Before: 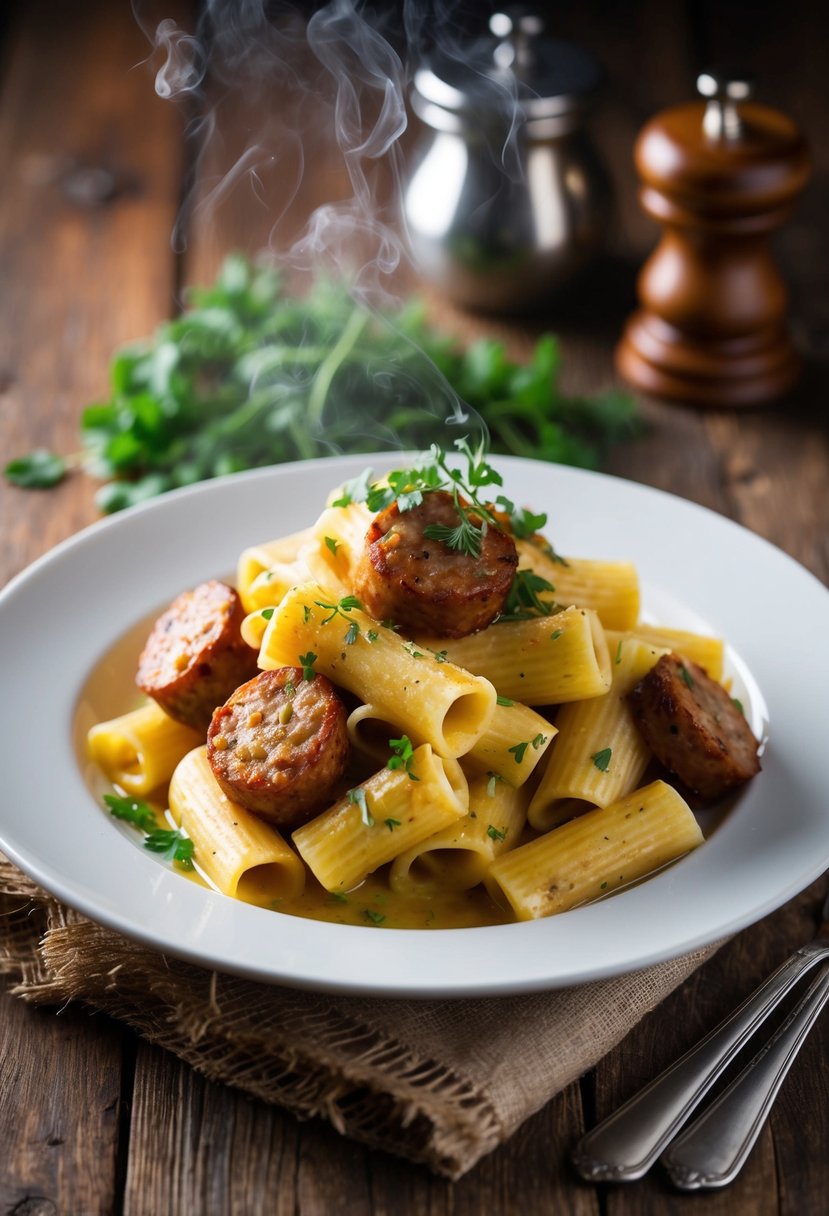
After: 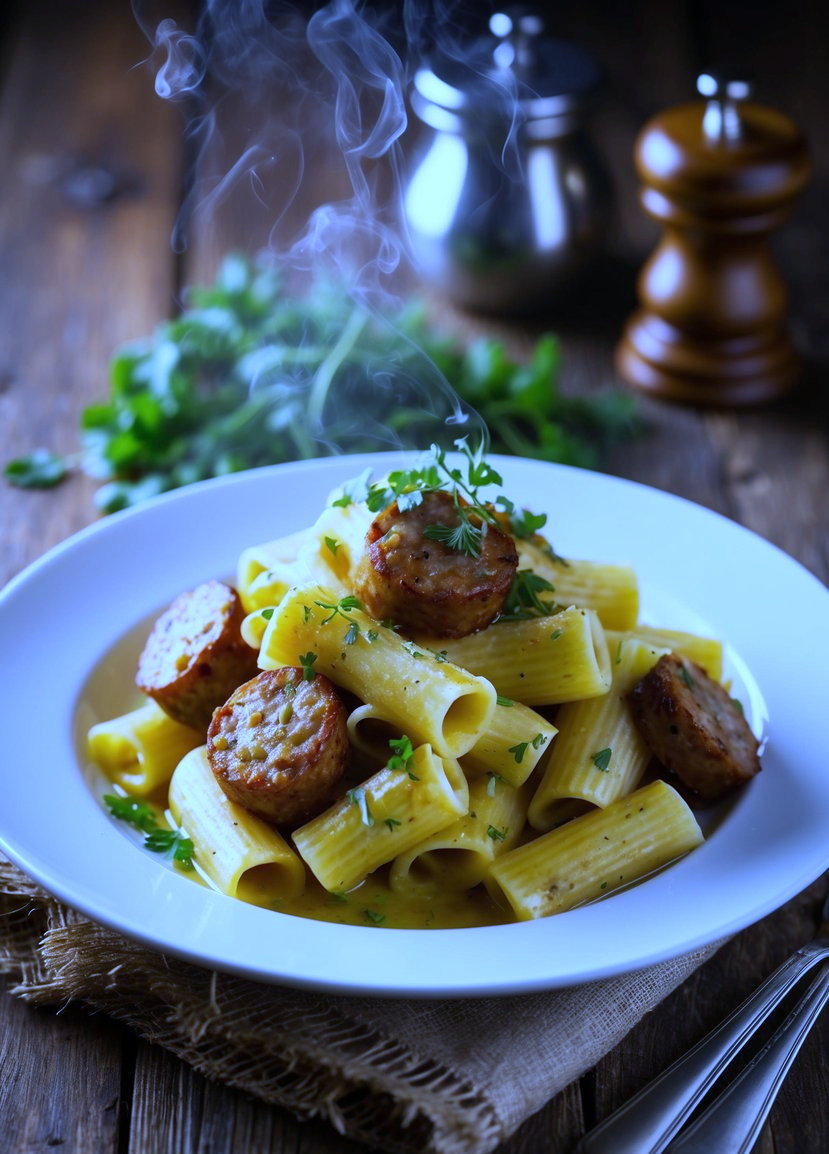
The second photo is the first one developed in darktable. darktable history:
white balance: red 0.766, blue 1.537
crop and rotate: top 0%, bottom 5.097%
